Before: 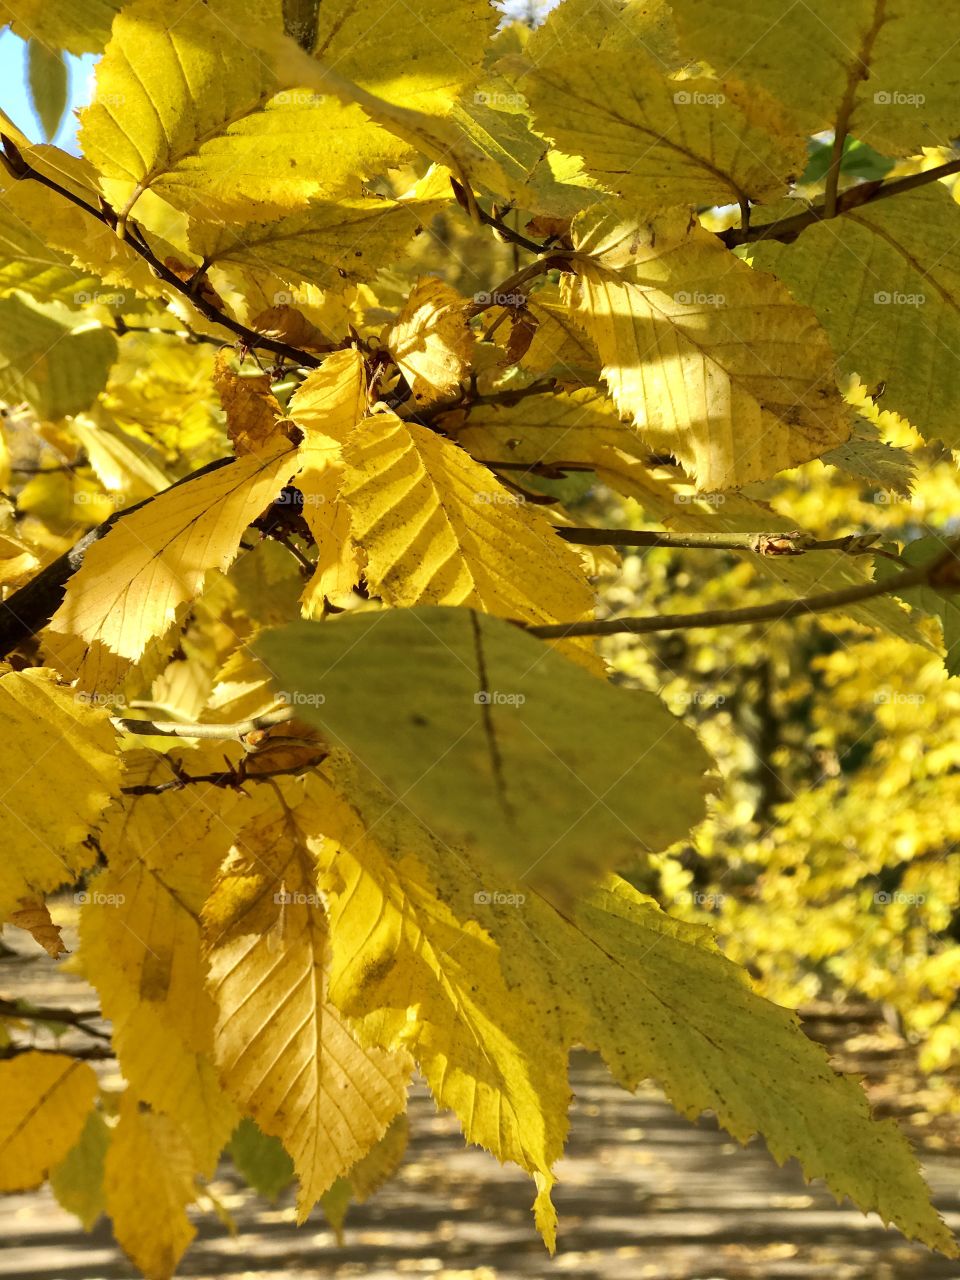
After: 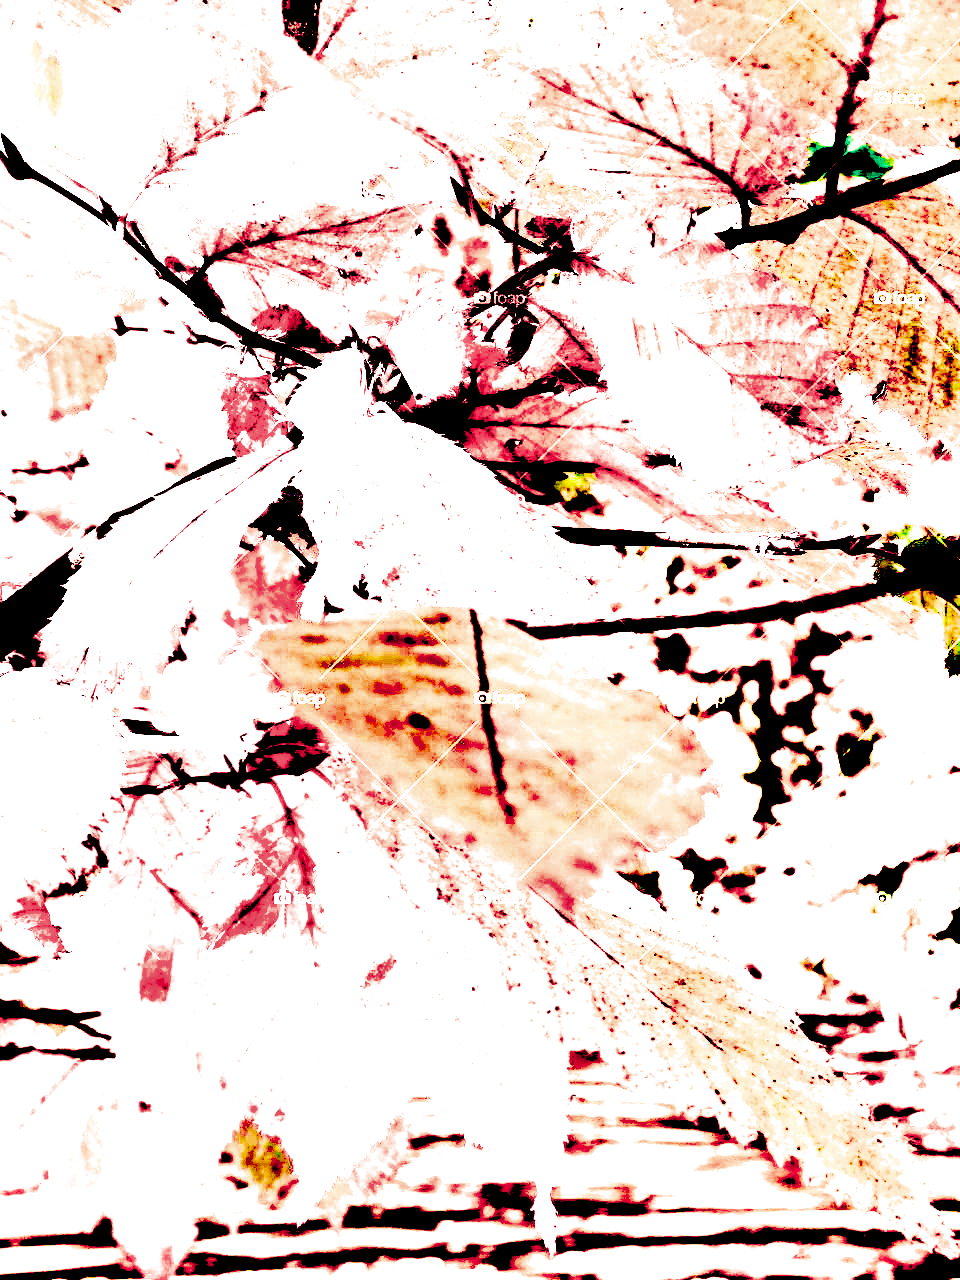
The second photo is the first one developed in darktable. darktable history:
exposure: black level correction 0.099, exposure 3.091 EV, compensate exposure bias true, compensate highlight preservation false
tone equalizer: on, module defaults
shadows and highlights: radius 127.47, shadows 30.34, highlights -31.13, low approximation 0.01, soften with gaussian
filmic rgb: black relative exposure -7.65 EV, white relative exposure 4.56 EV, threshold 2.98 EV, hardness 3.61, enable highlight reconstruction true
